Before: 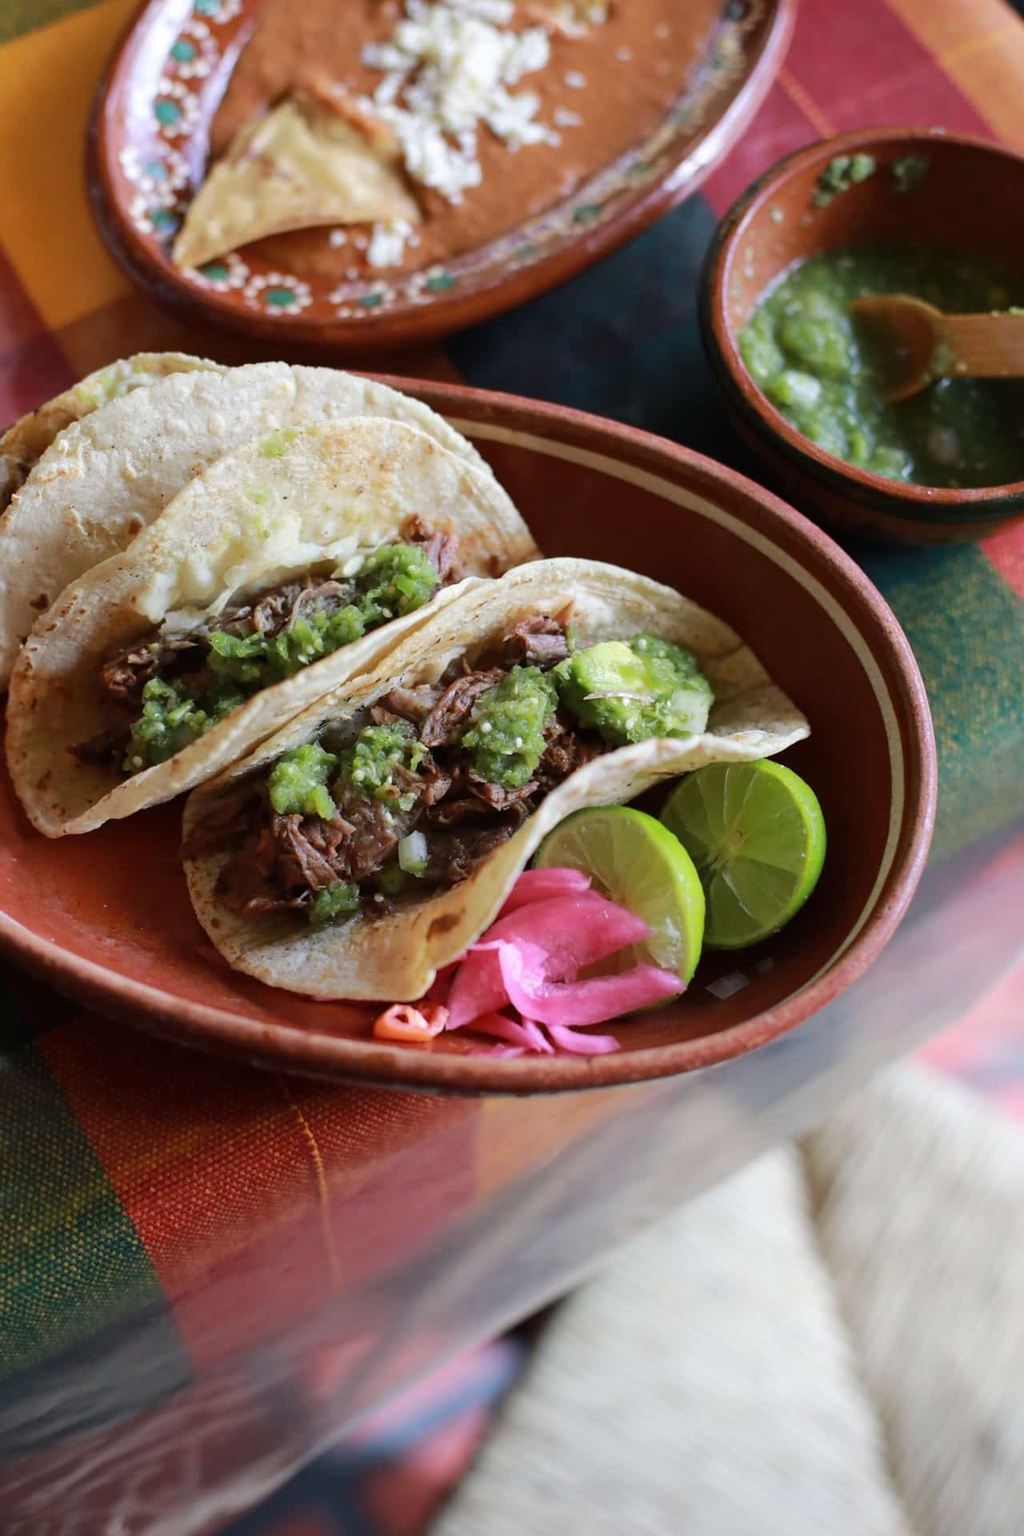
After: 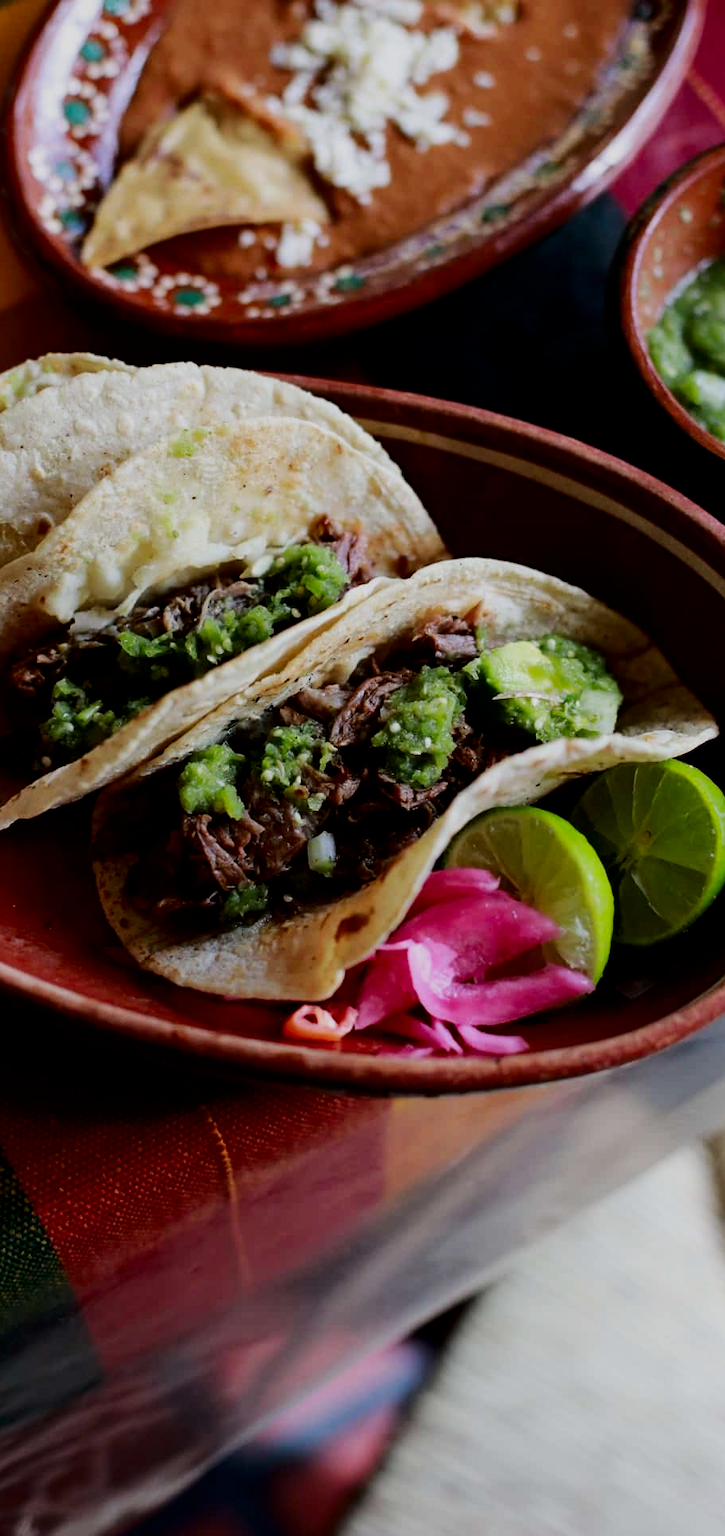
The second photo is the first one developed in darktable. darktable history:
filmic rgb: black relative exposure -5.1 EV, white relative exposure 3.98 EV, threshold 3.03 EV, hardness 2.9, contrast 1.299, highlights saturation mix -11.25%, enable highlight reconstruction true
crop and rotate: left 8.961%, right 20.15%
contrast brightness saturation: contrast 0.099, brightness -0.26, saturation 0.142
